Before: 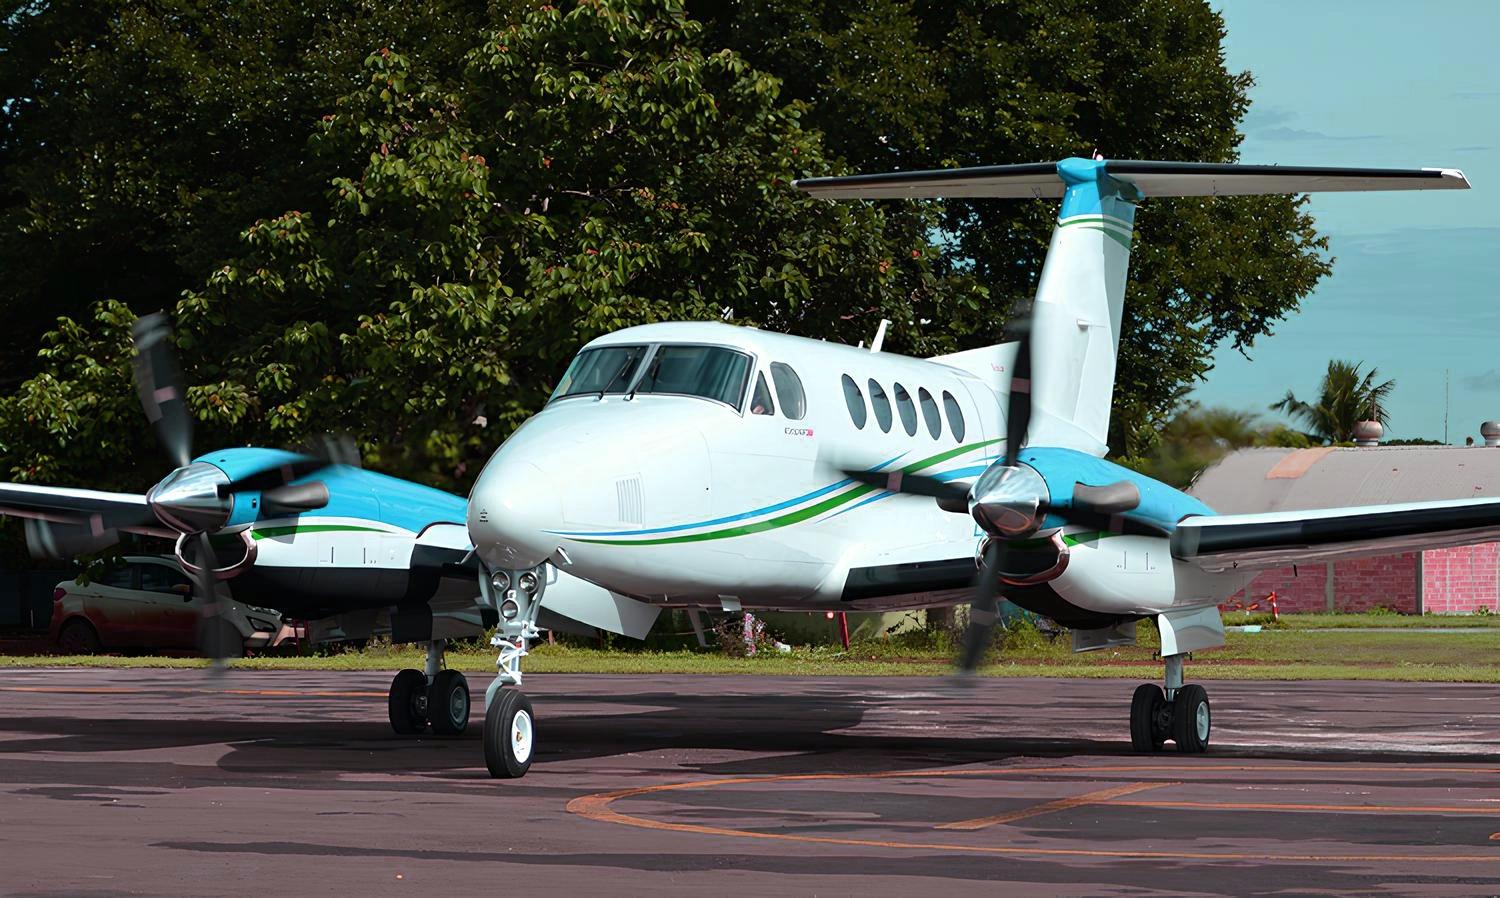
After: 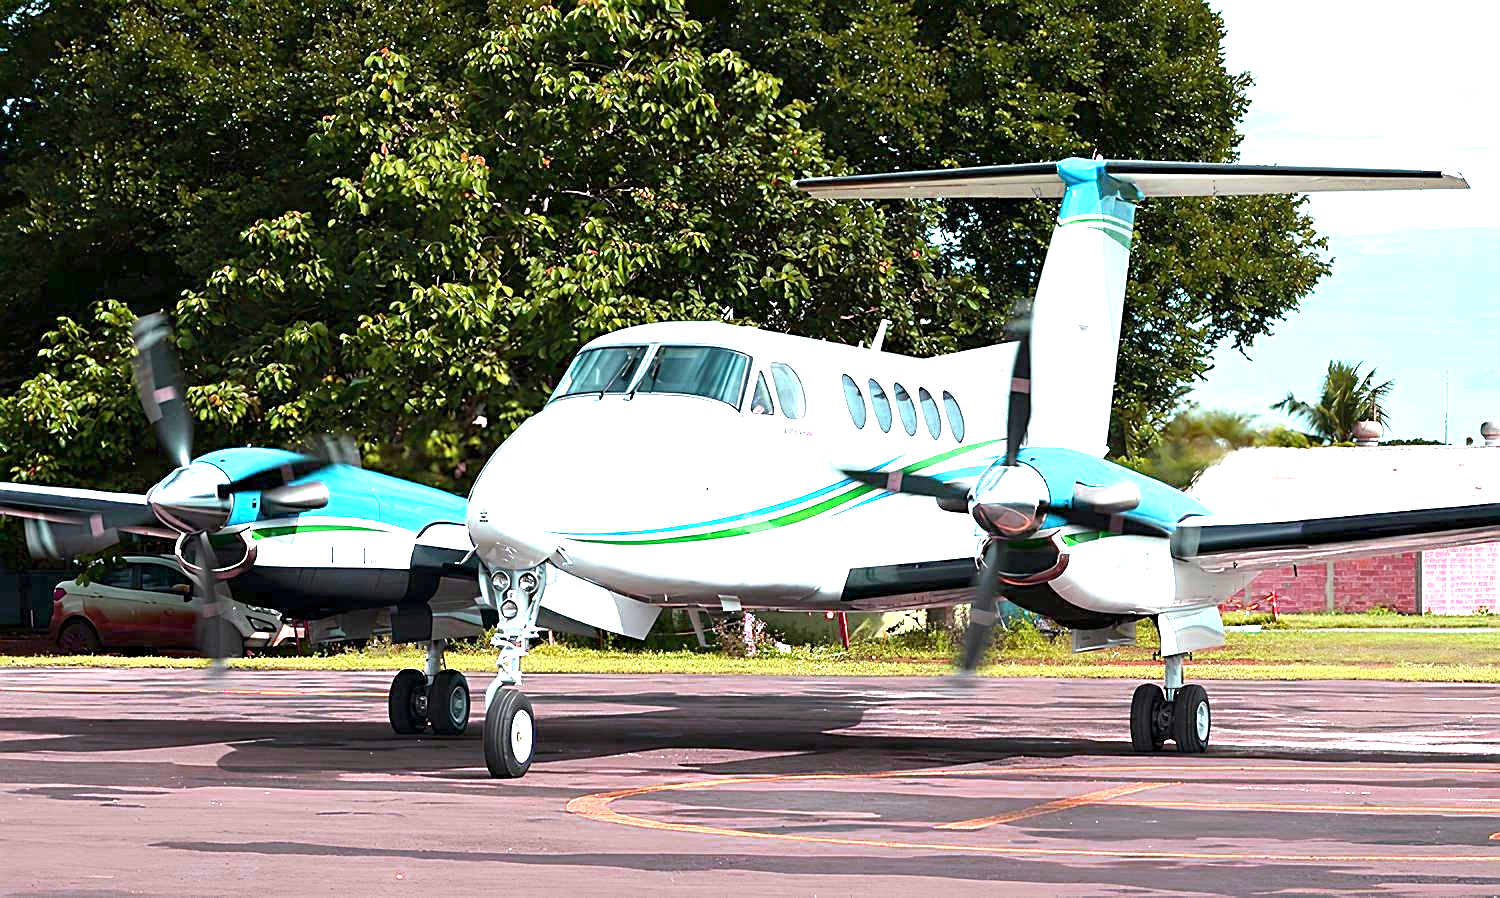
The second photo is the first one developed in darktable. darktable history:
levels: levels [0, 0.476, 0.951]
exposure: black level correction 0.001, exposure 1.735 EV, compensate highlight preservation false
sharpen: on, module defaults
